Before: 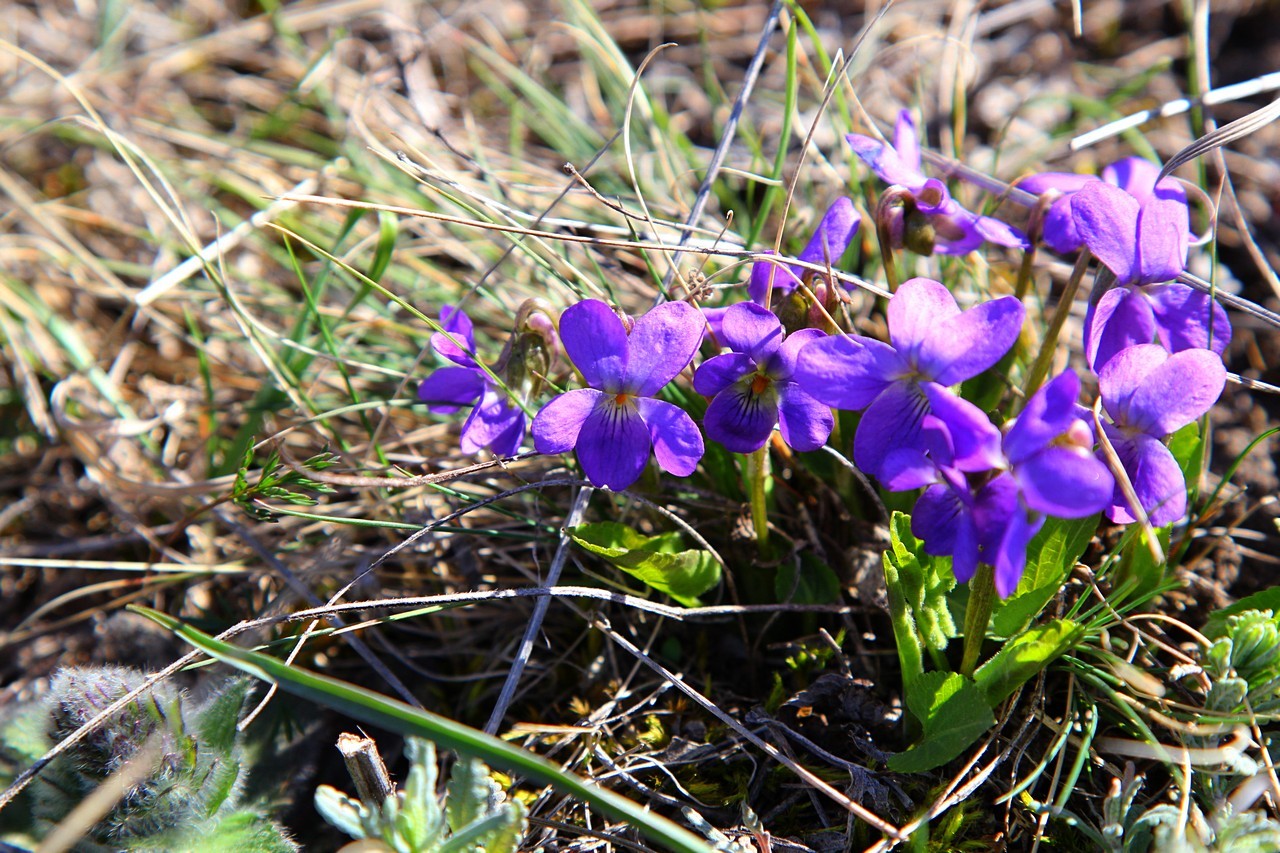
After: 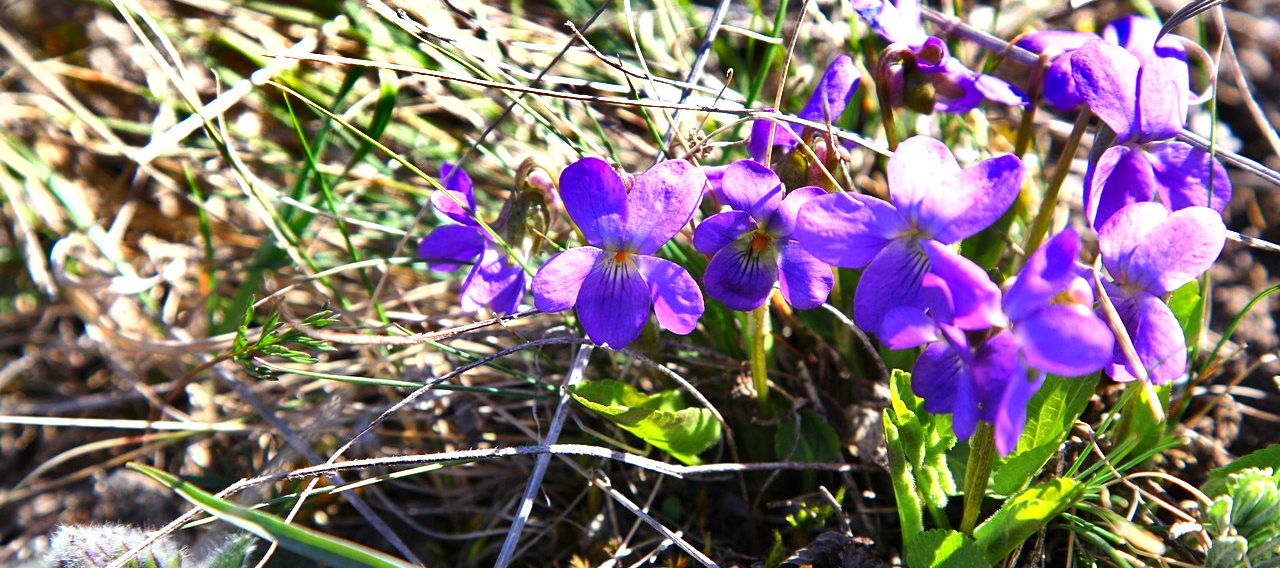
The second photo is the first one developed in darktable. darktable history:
crop: top 16.678%, bottom 16.726%
exposure: exposure 0.723 EV, compensate highlight preservation false
shadows and highlights: shadows 17.5, highlights -84.44, soften with gaussian
vignetting: fall-off start 97.21%, width/height ratio 1.182
